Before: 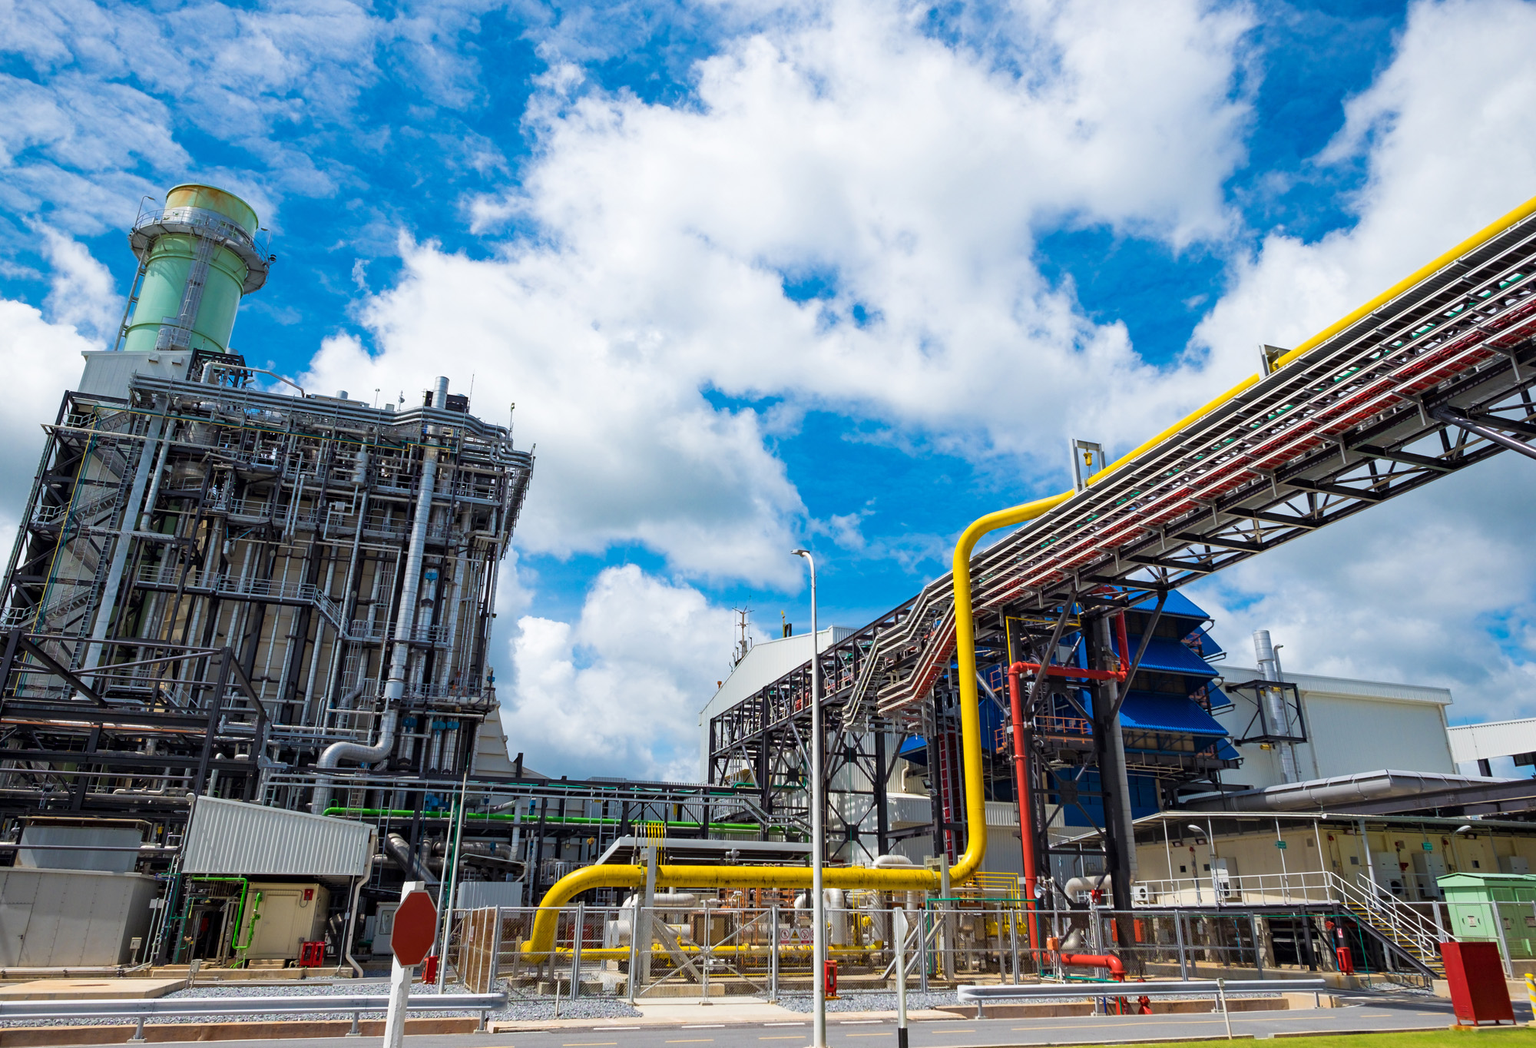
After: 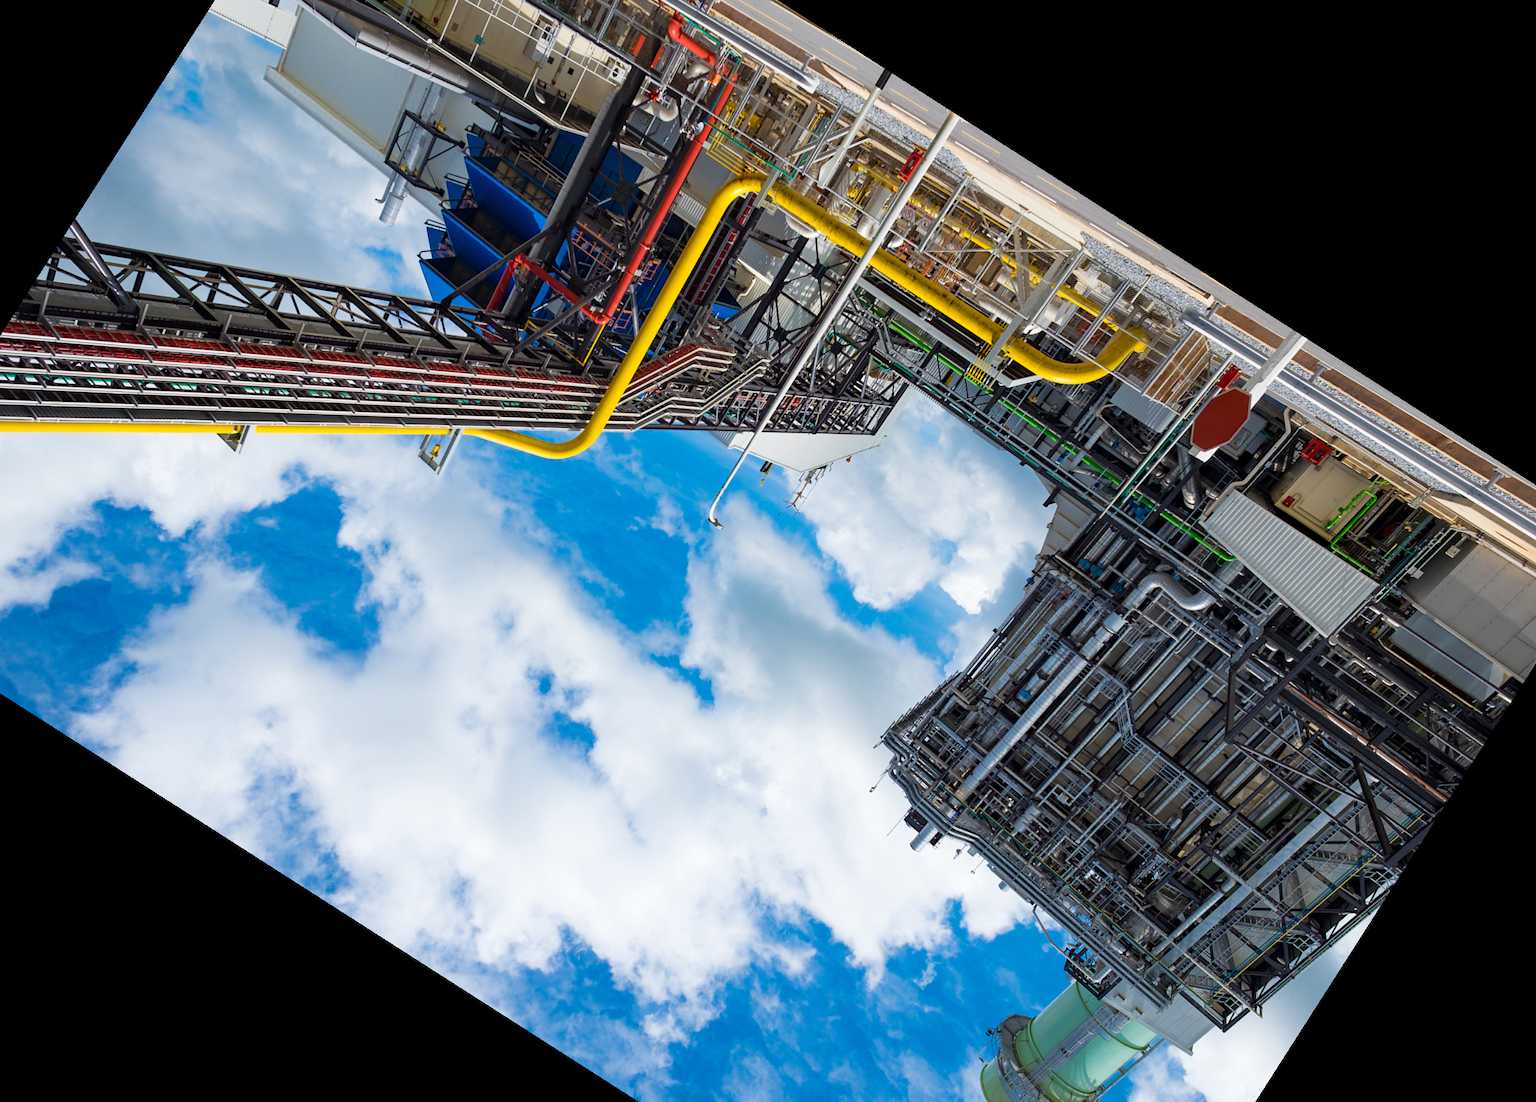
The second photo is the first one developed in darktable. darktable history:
crop and rotate: angle 147.39°, left 9.108%, top 15.578%, right 4.458%, bottom 16.994%
